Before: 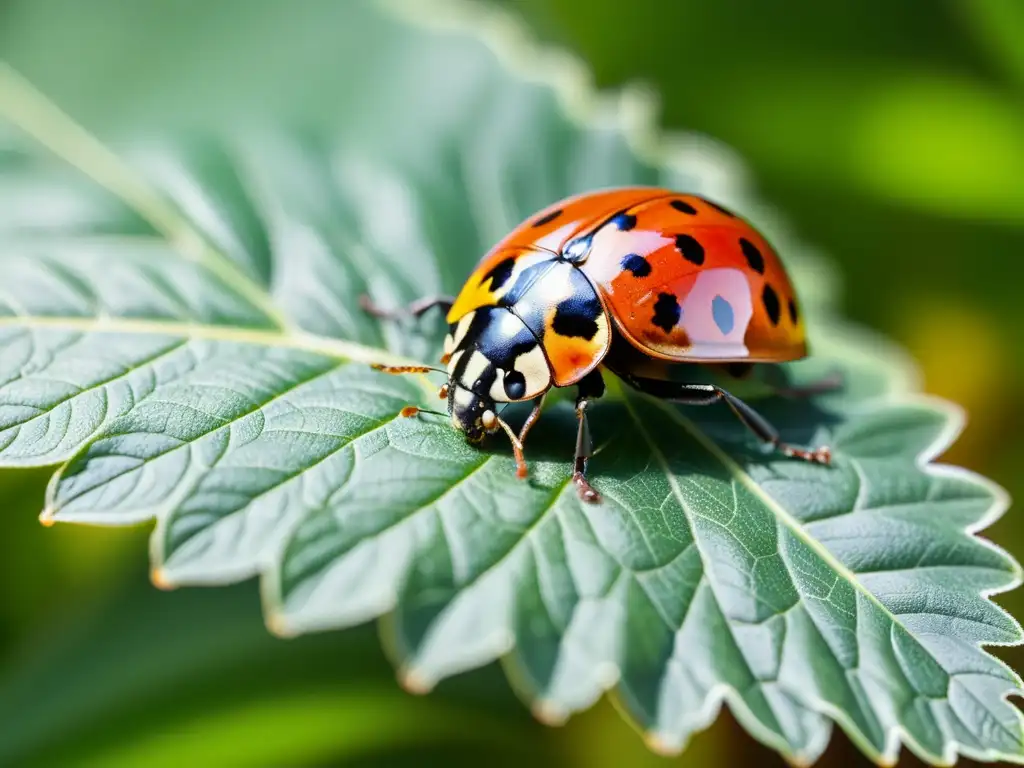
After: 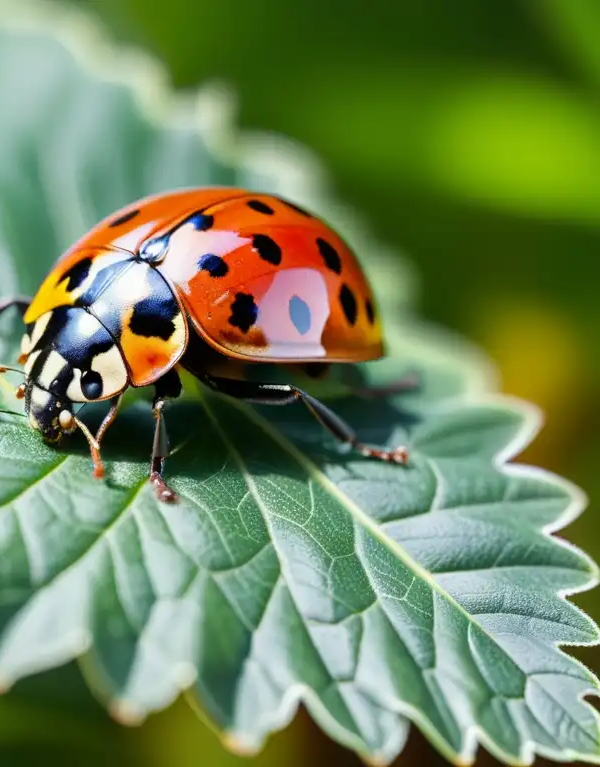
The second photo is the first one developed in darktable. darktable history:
crop: left 41.336%
